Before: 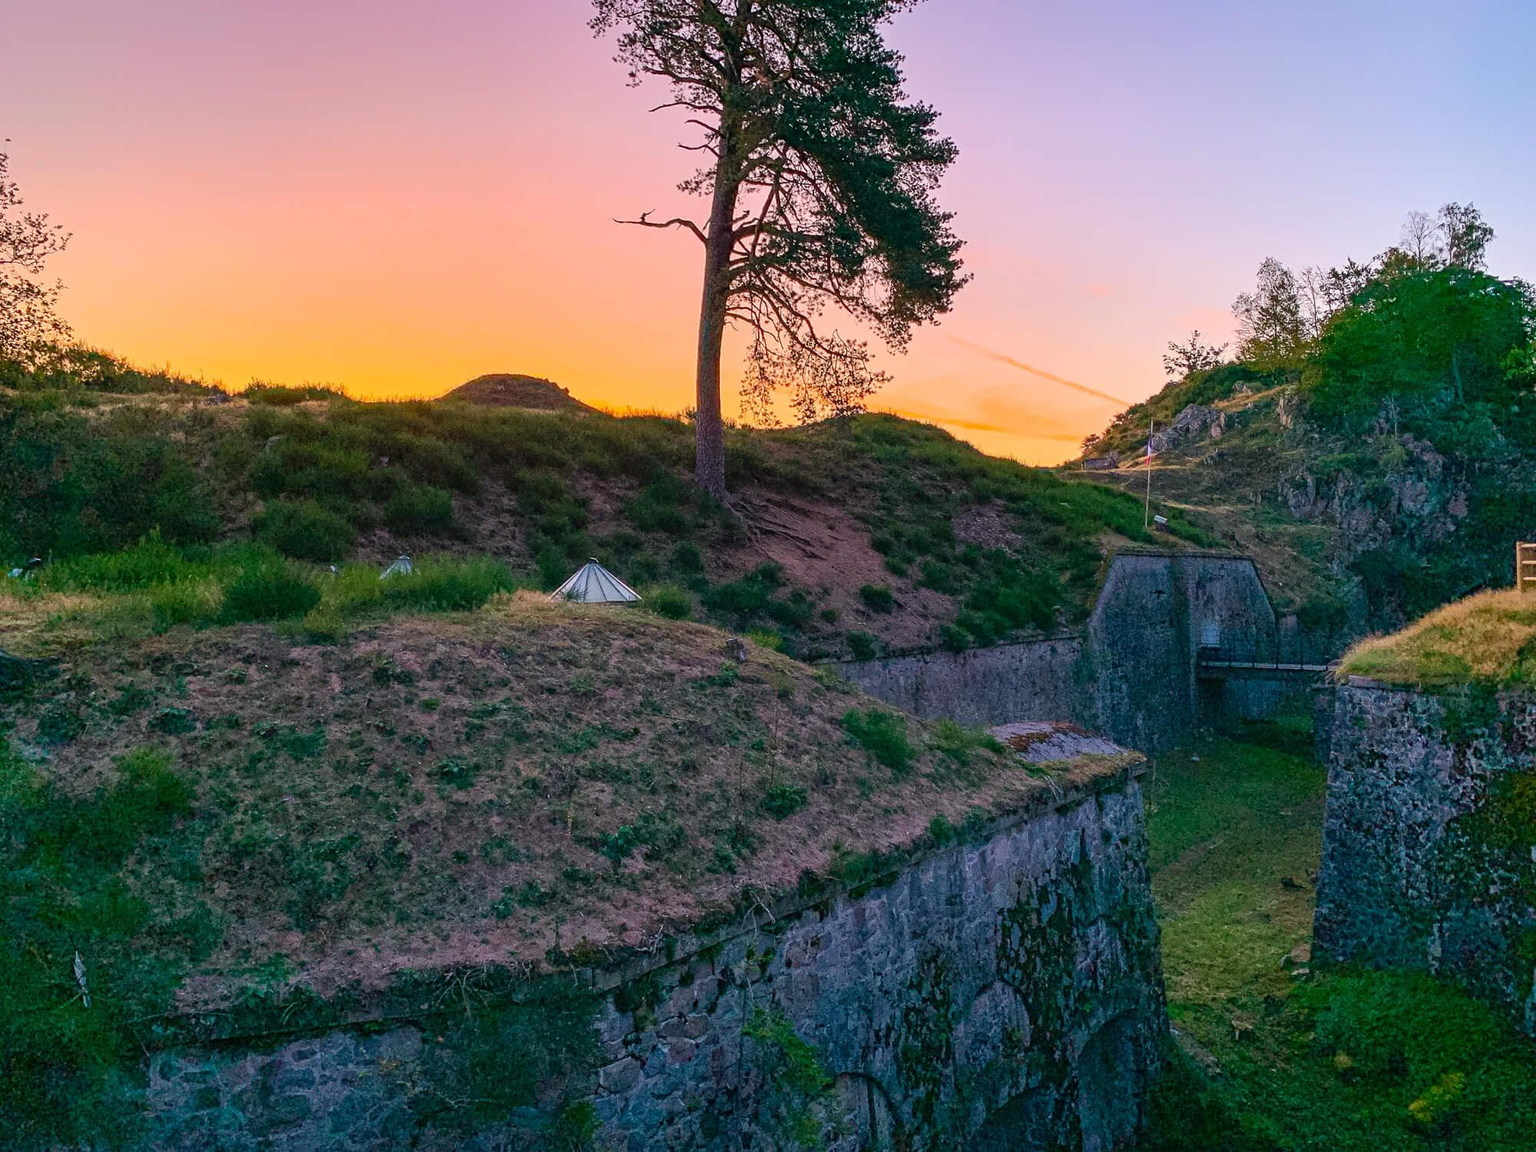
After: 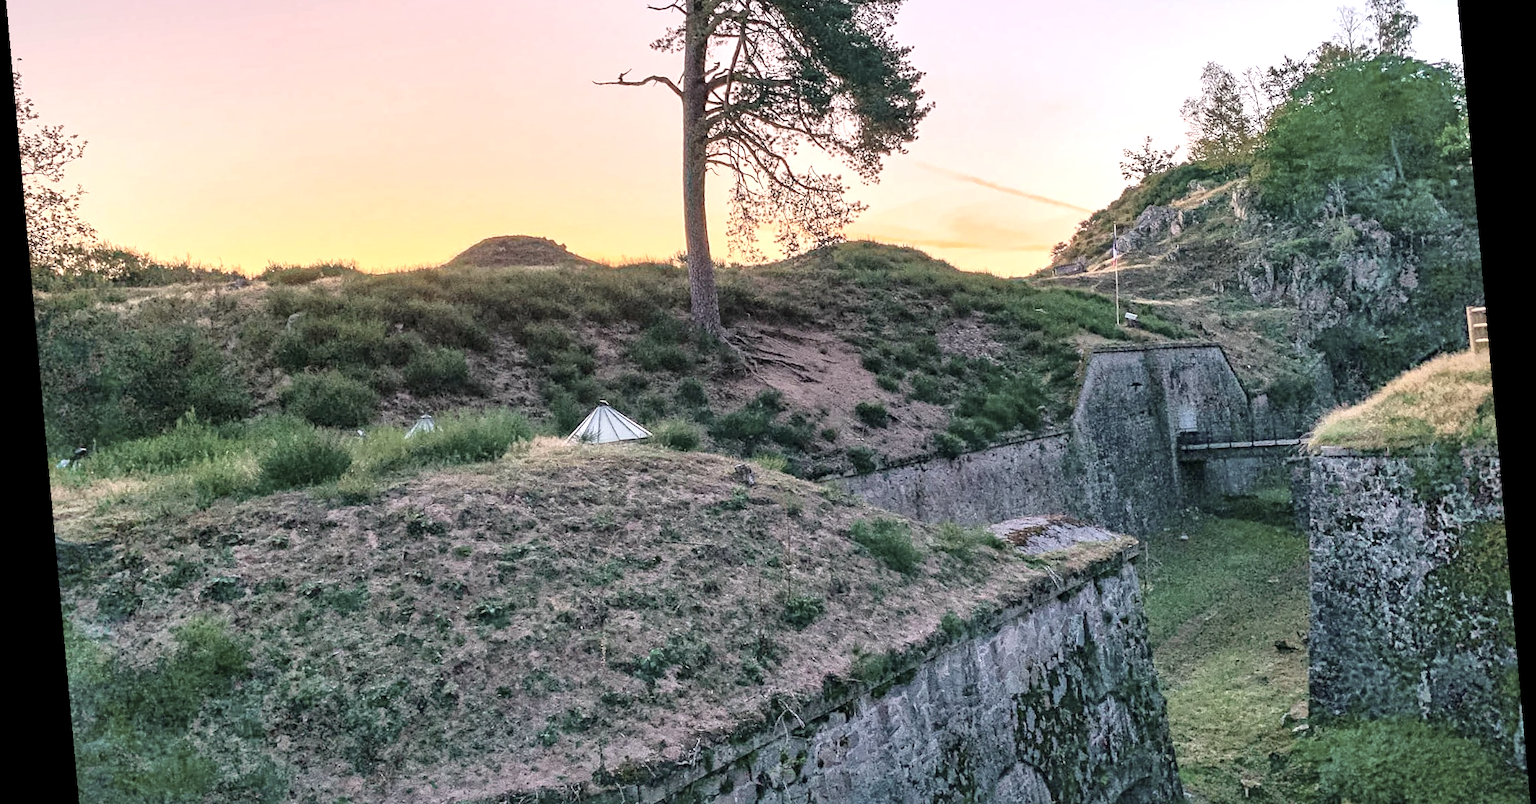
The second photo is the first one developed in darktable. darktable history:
crop: top 16.727%, bottom 16.727%
contrast brightness saturation: brightness 0.18, saturation -0.5
local contrast: mode bilateral grid, contrast 25, coarseness 60, detail 151%, midtone range 0.2
exposure: exposure 0.6 EV, compensate highlight preservation false
rotate and perspective: rotation -5.2°, automatic cropping off
